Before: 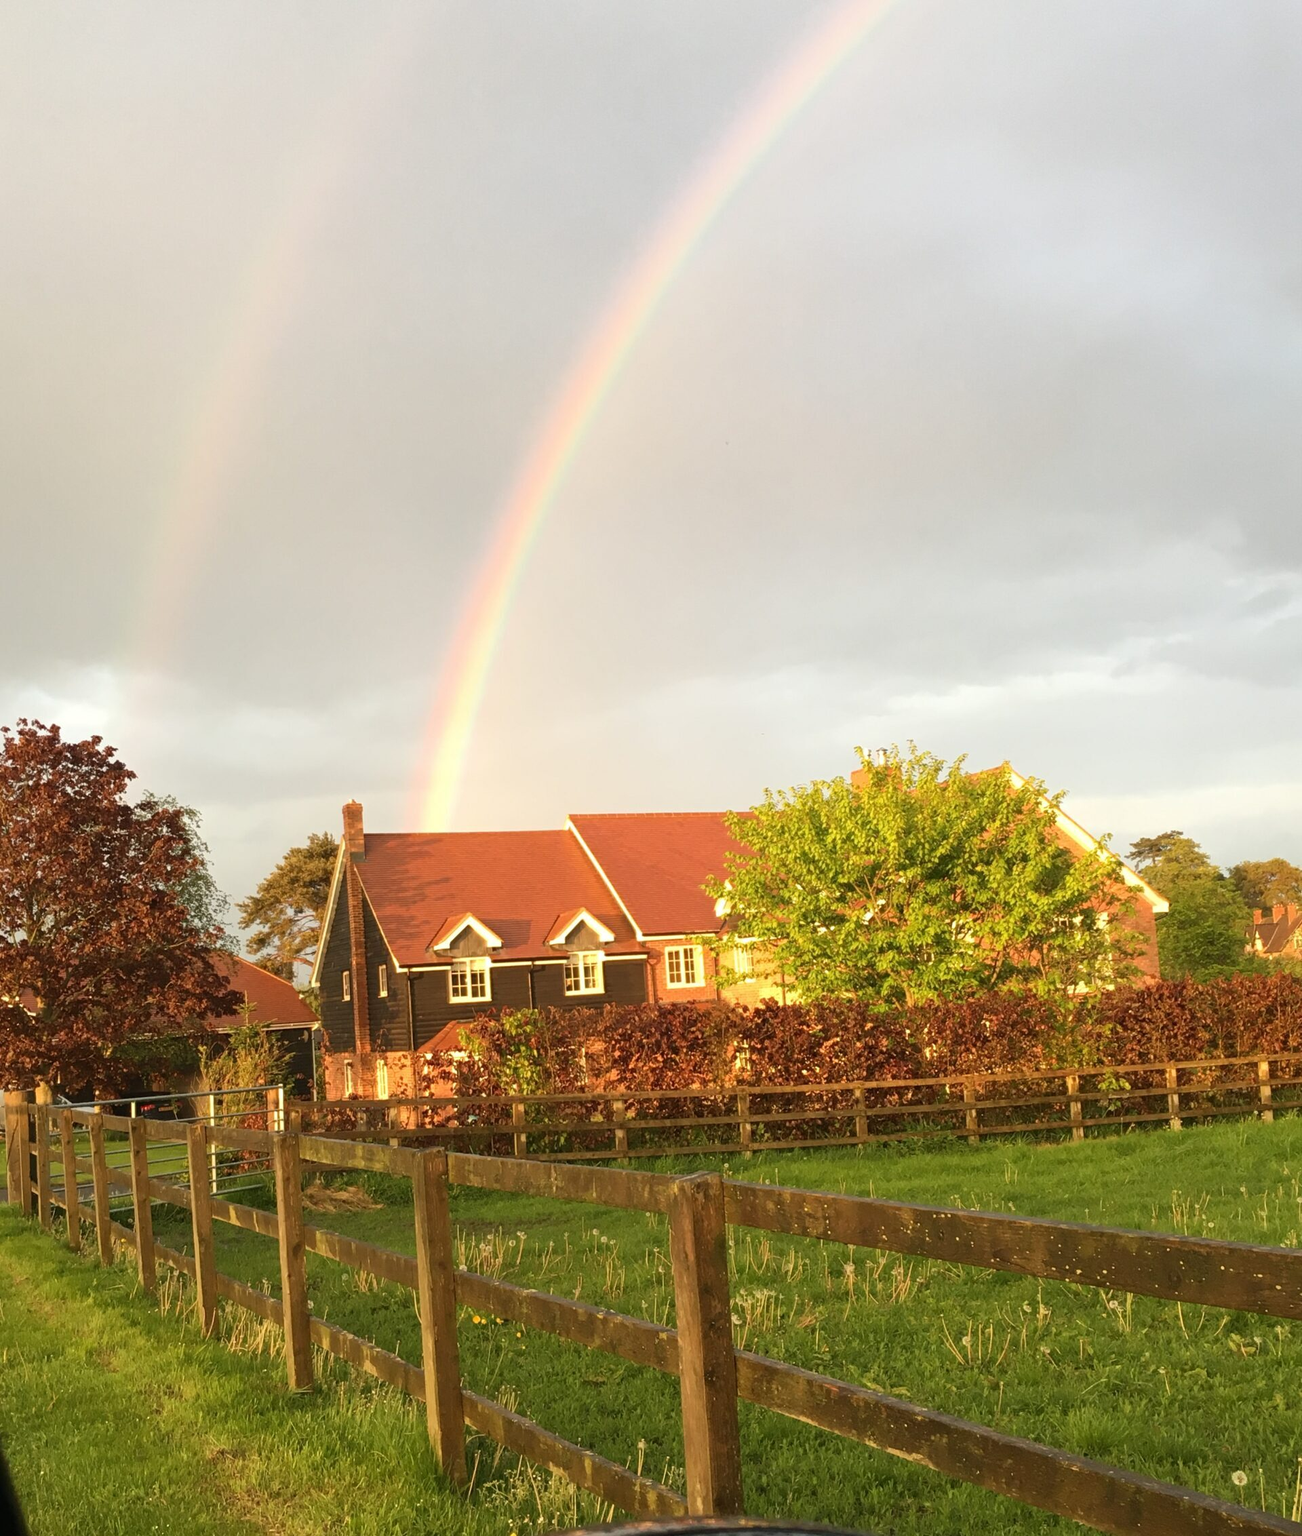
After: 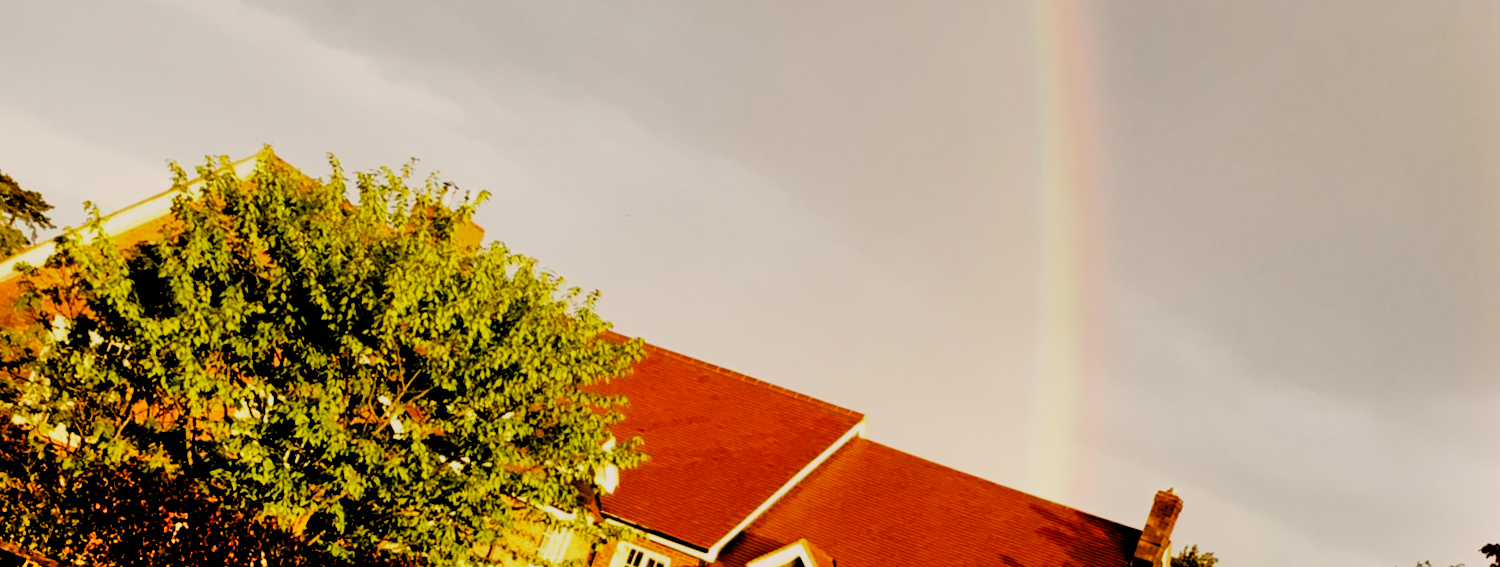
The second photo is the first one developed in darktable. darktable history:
crop and rotate: angle 16.12°, top 30.835%, bottom 35.653%
shadows and highlights: radius 133.83, soften with gaussian
color correction: highlights a* 3.84, highlights b* 5.07
rotate and perspective: rotation -1.32°, lens shift (horizontal) -0.031, crop left 0.015, crop right 0.985, crop top 0.047, crop bottom 0.982
white balance: emerald 1
exposure: black level correction 0.1, exposure -0.092 EV, compensate highlight preservation false
sigmoid: contrast 1.7, skew -0.2, preserve hue 0%, red attenuation 0.1, red rotation 0.035, green attenuation 0.1, green rotation -0.017, blue attenuation 0.15, blue rotation -0.052, base primaries Rec2020
